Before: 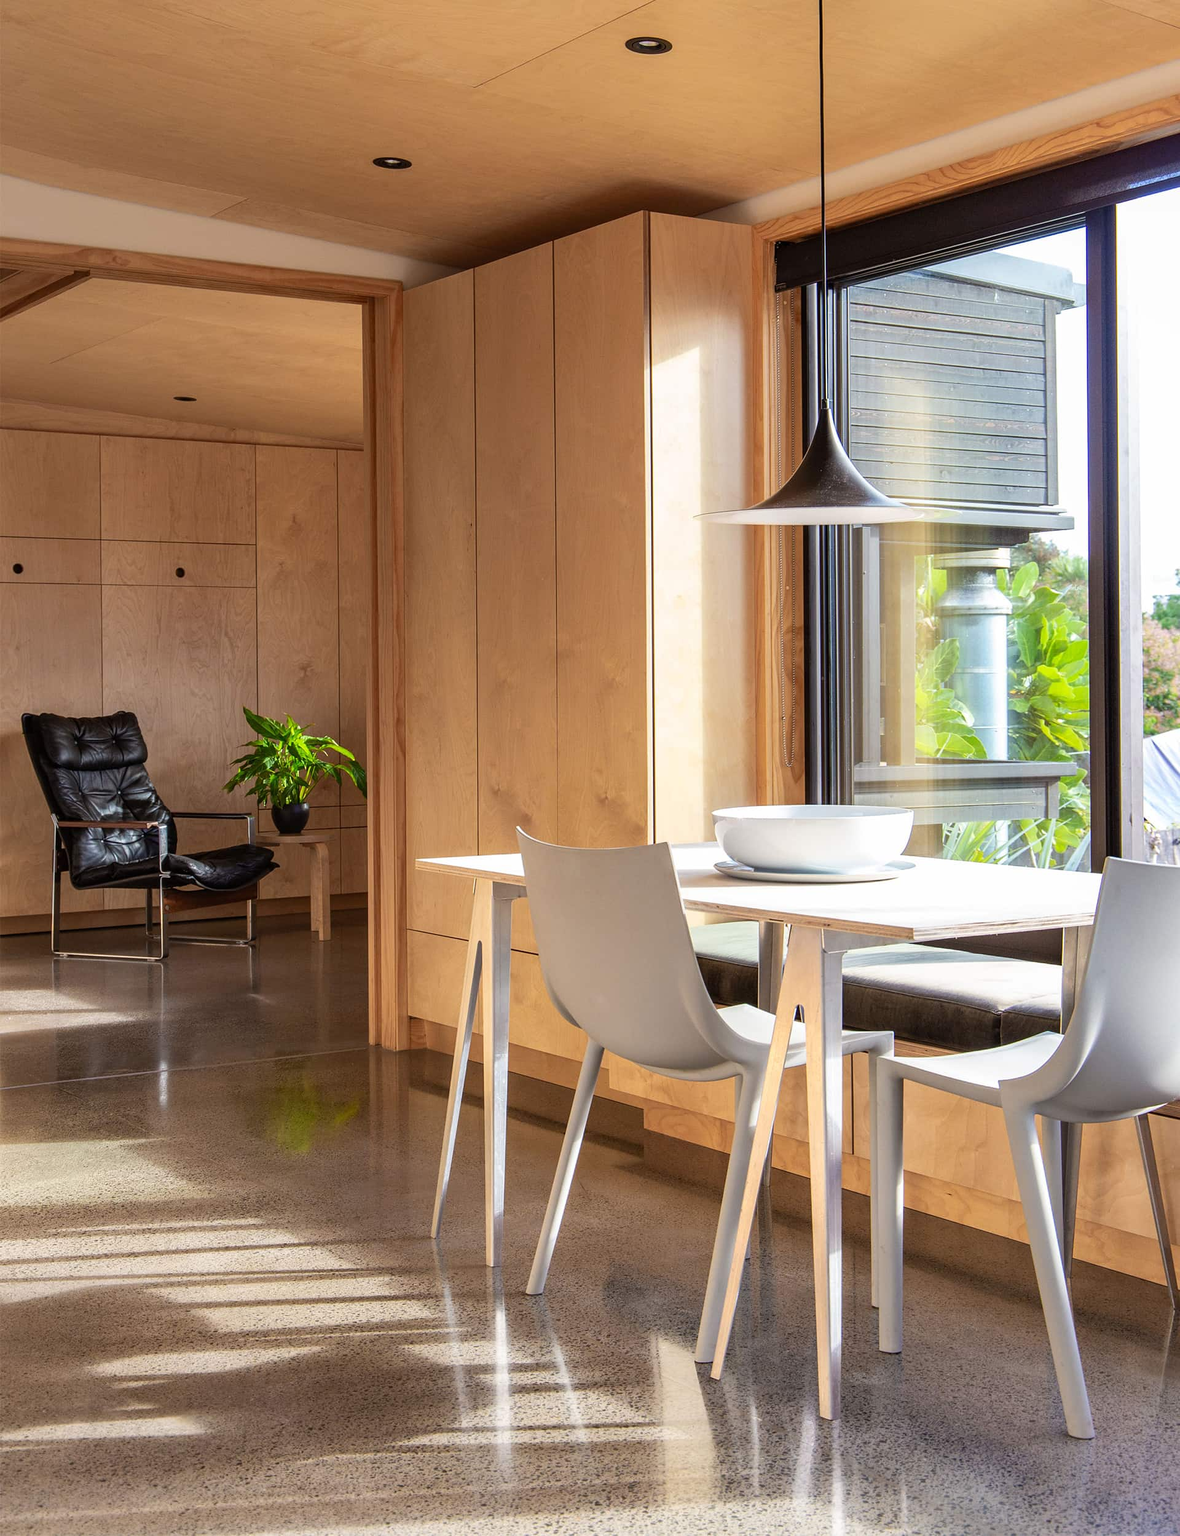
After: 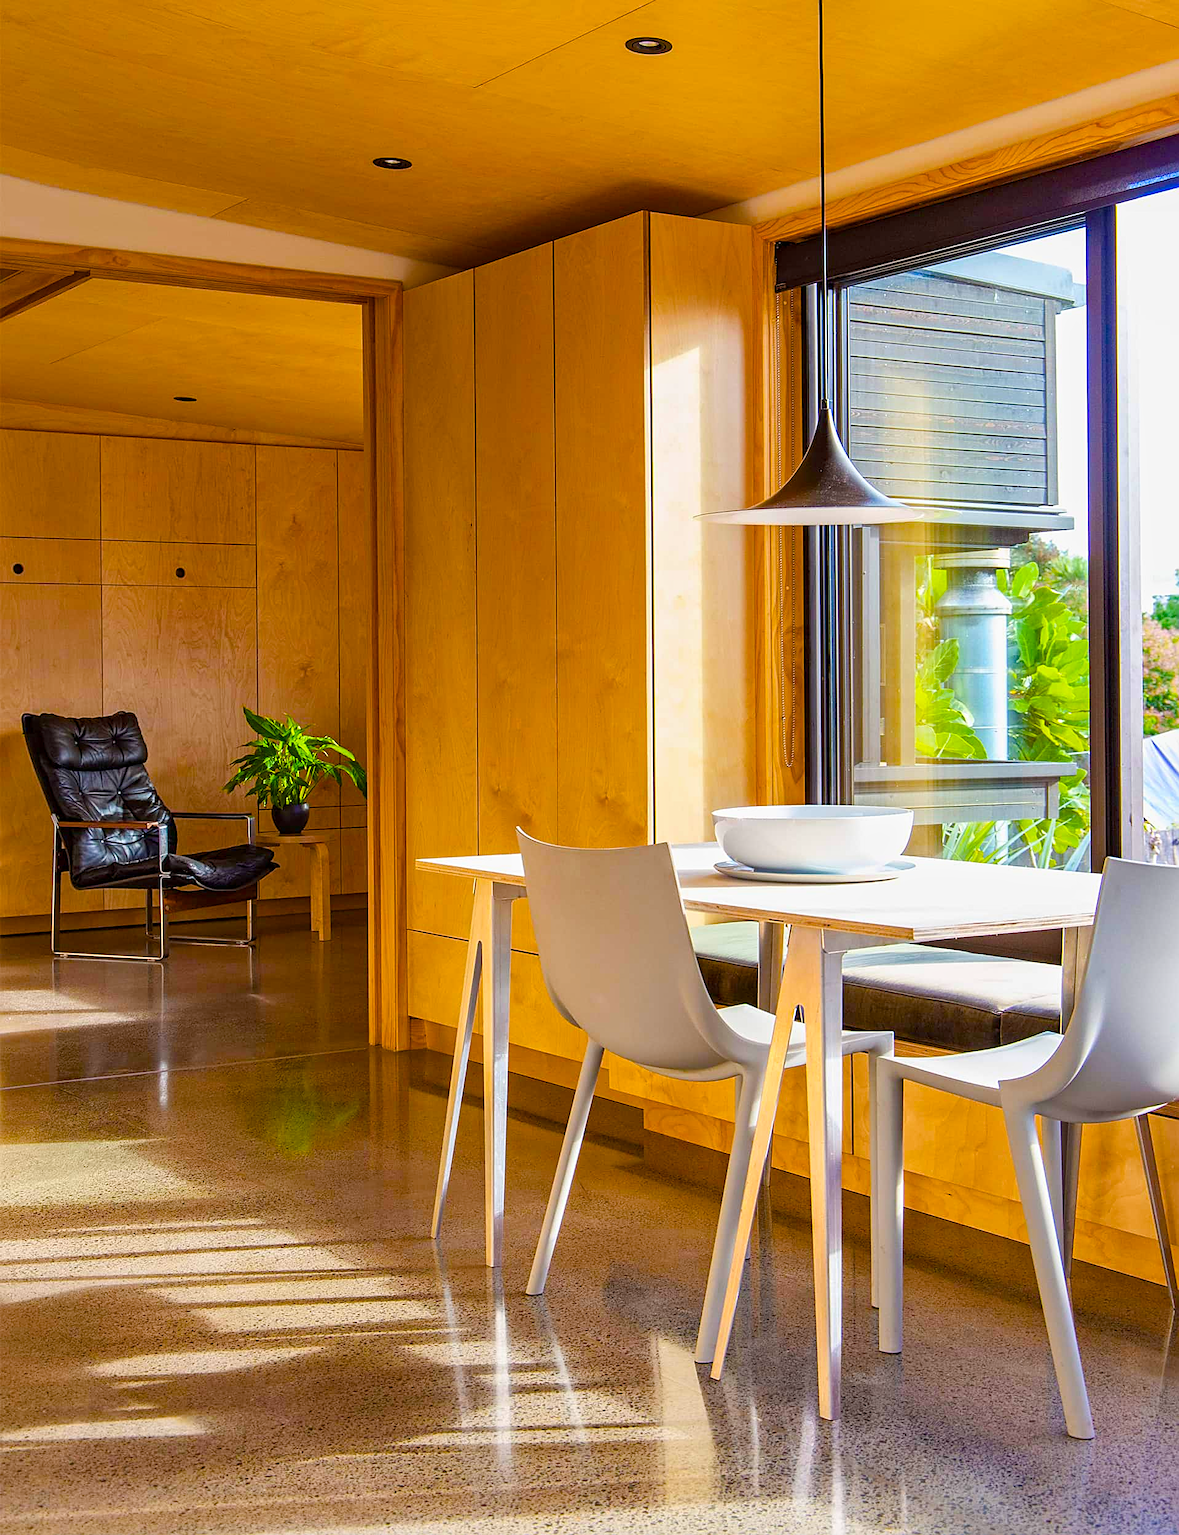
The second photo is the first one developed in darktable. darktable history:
local contrast: mode bilateral grid, contrast 27, coarseness 17, detail 116%, midtone range 0.2
color balance rgb: highlights gain › luminance 17.403%, linear chroma grading › shadows 10.163%, linear chroma grading › highlights 10.743%, linear chroma grading › global chroma 15.632%, linear chroma grading › mid-tones 14.677%, perceptual saturation grading › global saturation 36.378%, perceptual saturation grading › shadows 34.611%, perceptual brilliance grading › global brilliance 2.225%, perceptual brilliance grading › highlights -3.96%, contrast -10.122%
sharpen: on, module defaults
